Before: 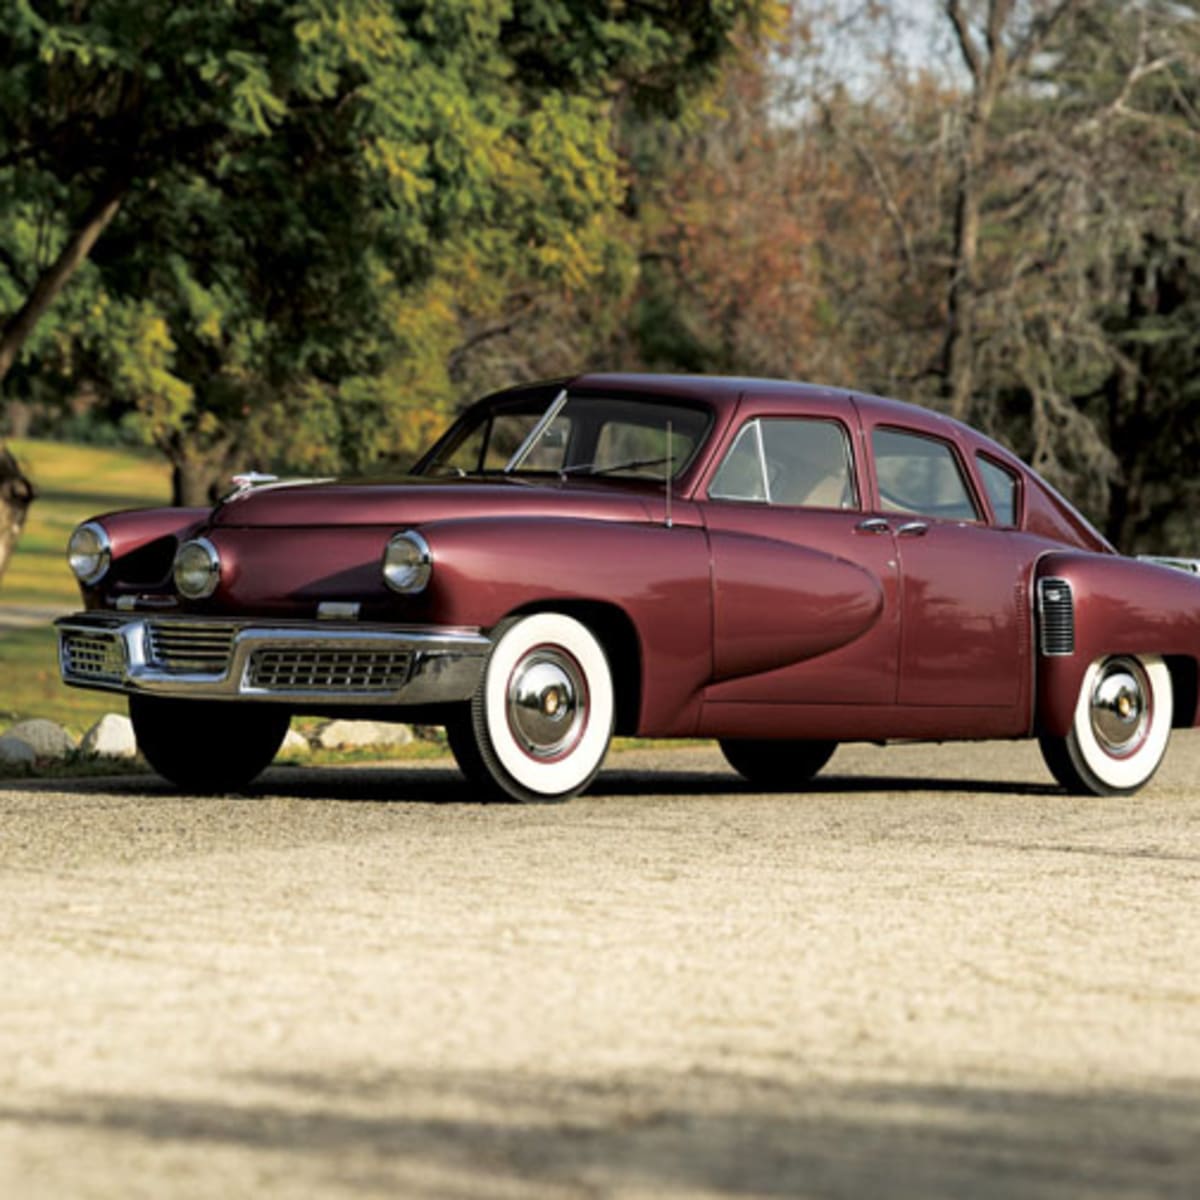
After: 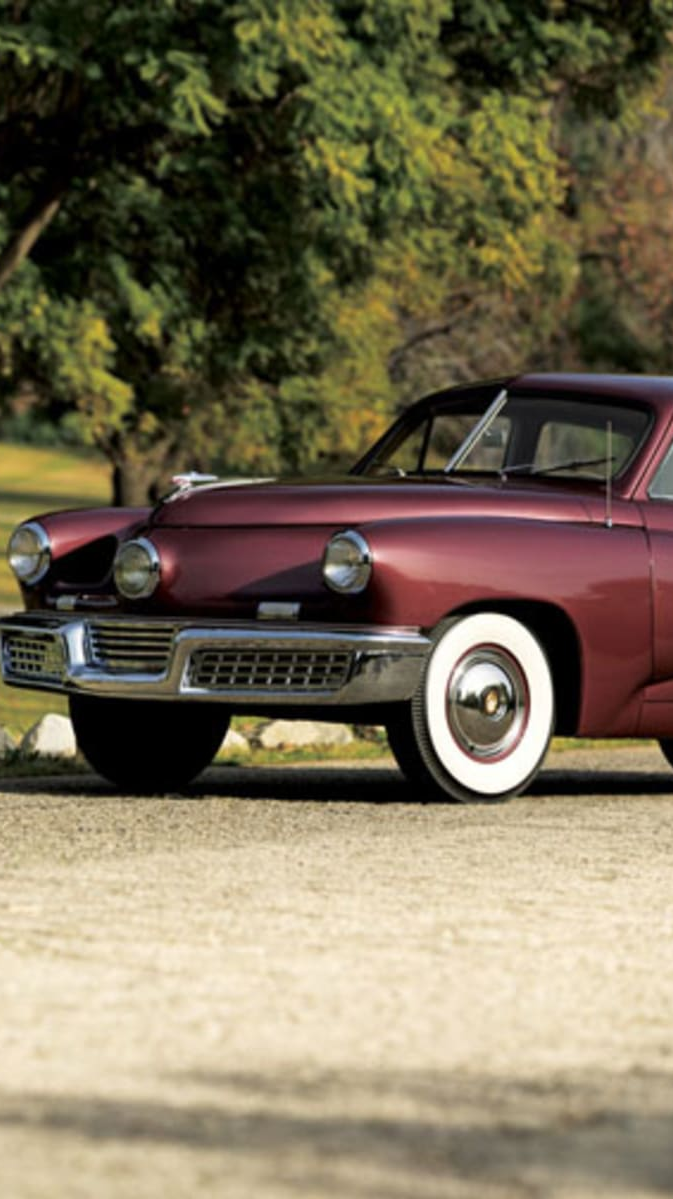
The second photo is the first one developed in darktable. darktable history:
crop: left 5.068%, right 38.836%
